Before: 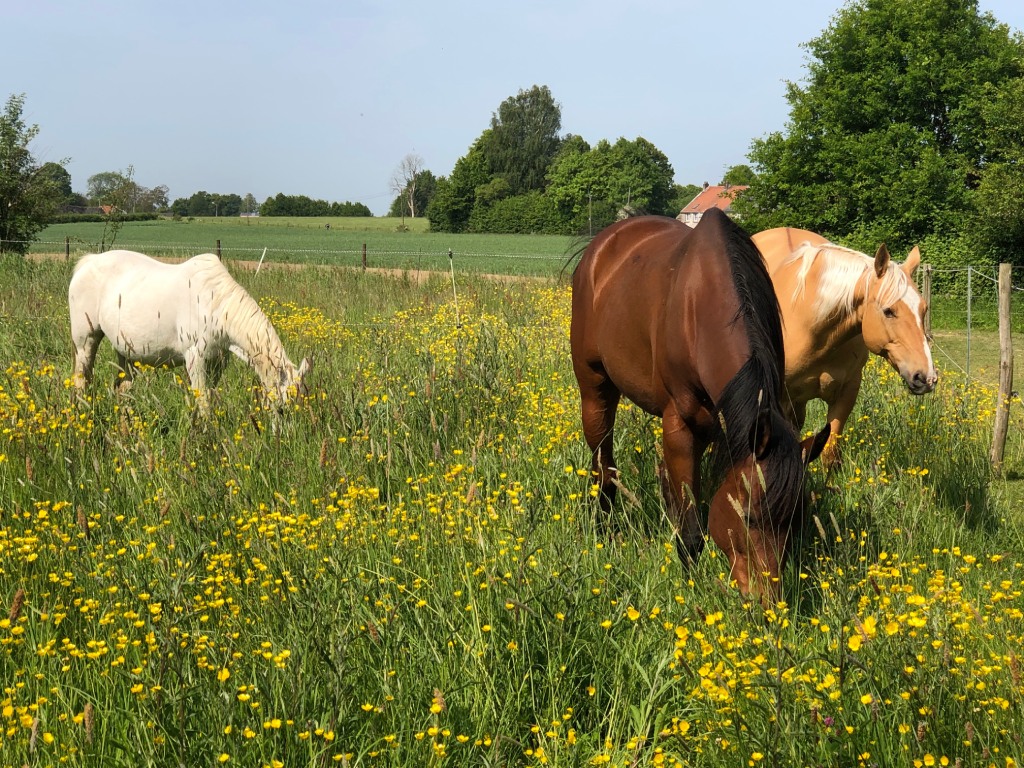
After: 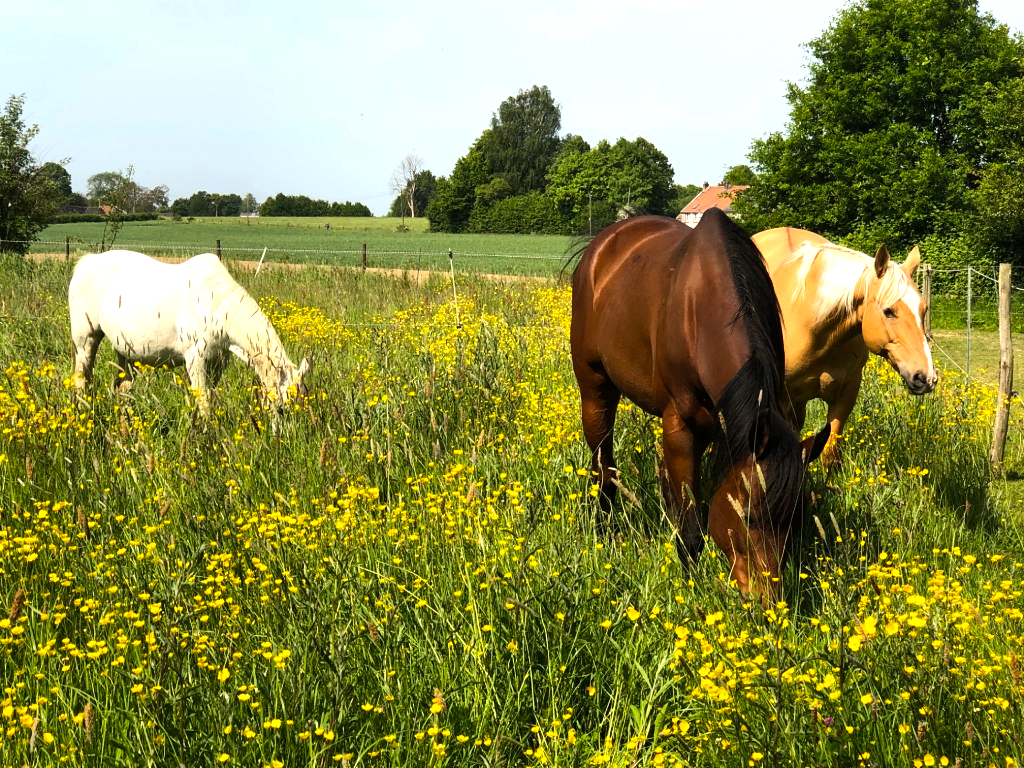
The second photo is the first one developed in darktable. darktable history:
tone equalizer: -8 EV -0.75 EV, -7 EV -0.7 EV, -6 EV -0.6 EV, -5 EV -0.4 EV, -3 EV 0.4 EV, -2 EV 0.6 EV, -1 EV 0.7 EV, +0 EV 0.75 EV, edges refinement/feathering 500, mask exposure compensation -1.57 EV, preserve details no
color calibration: output colorfulness [0, 0.315, 0, 0], x 0.341, y 0.355, temperature 5166 K
